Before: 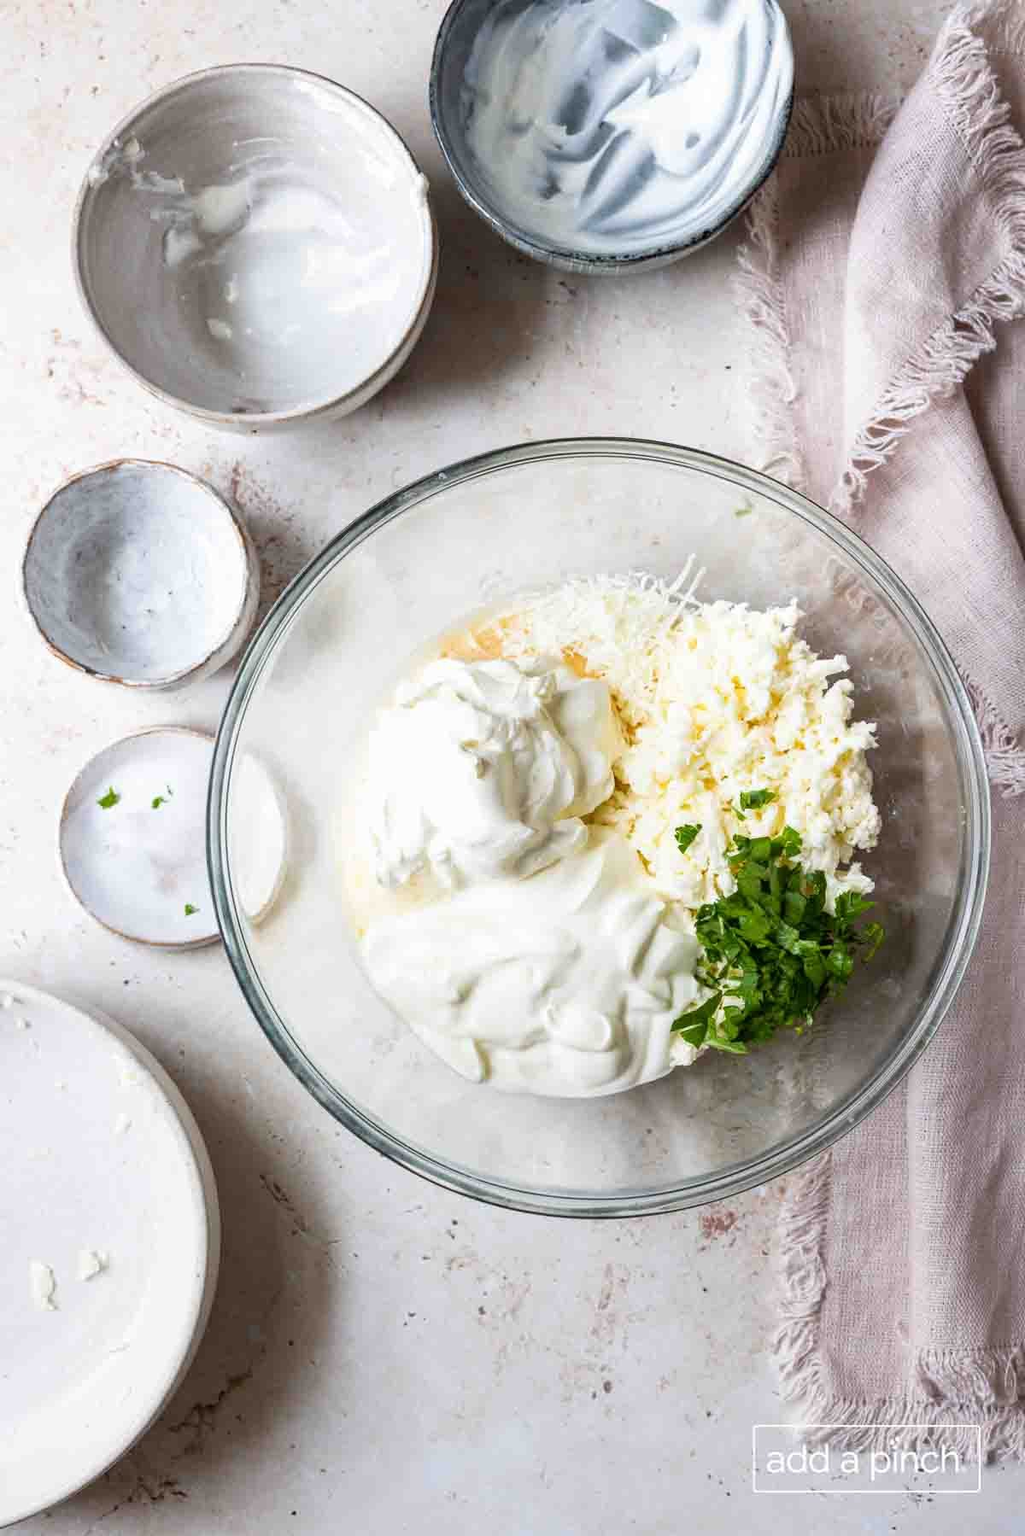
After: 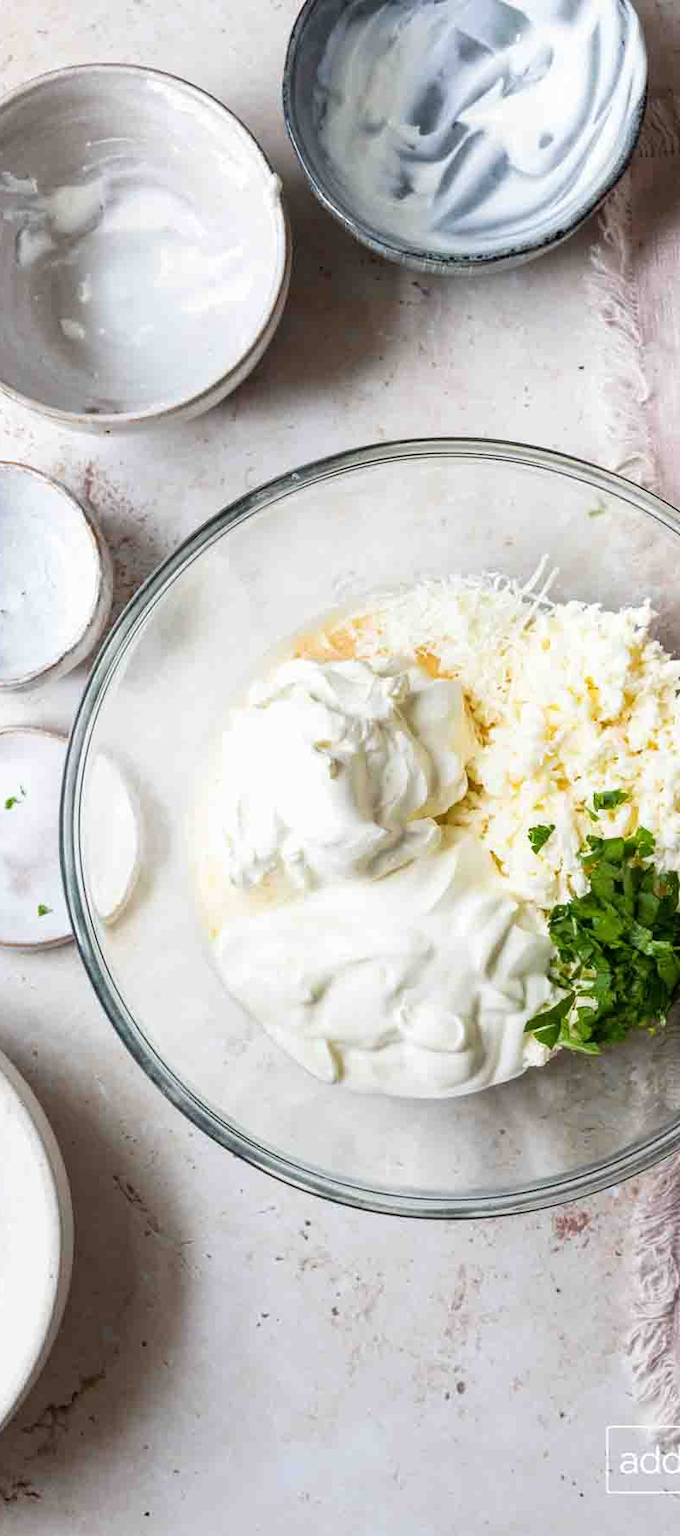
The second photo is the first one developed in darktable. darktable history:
crop and rotate: left 14.335%, right 19.293%
